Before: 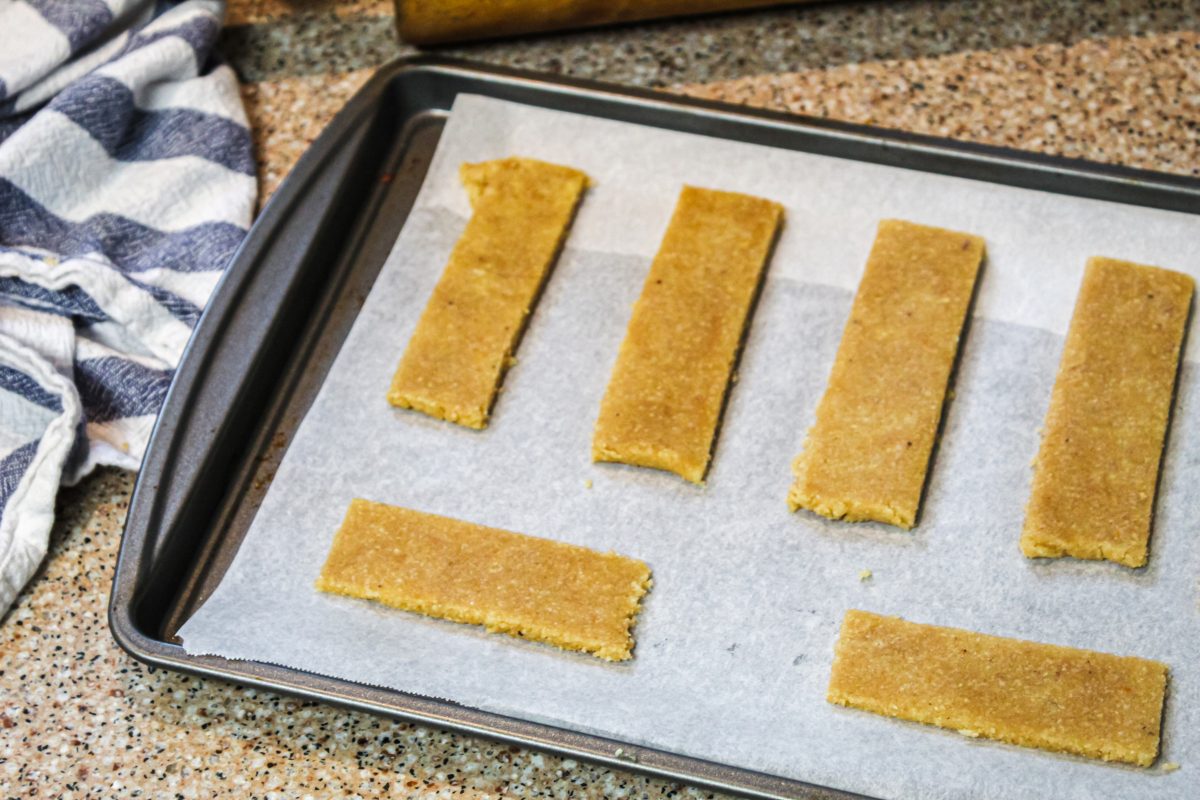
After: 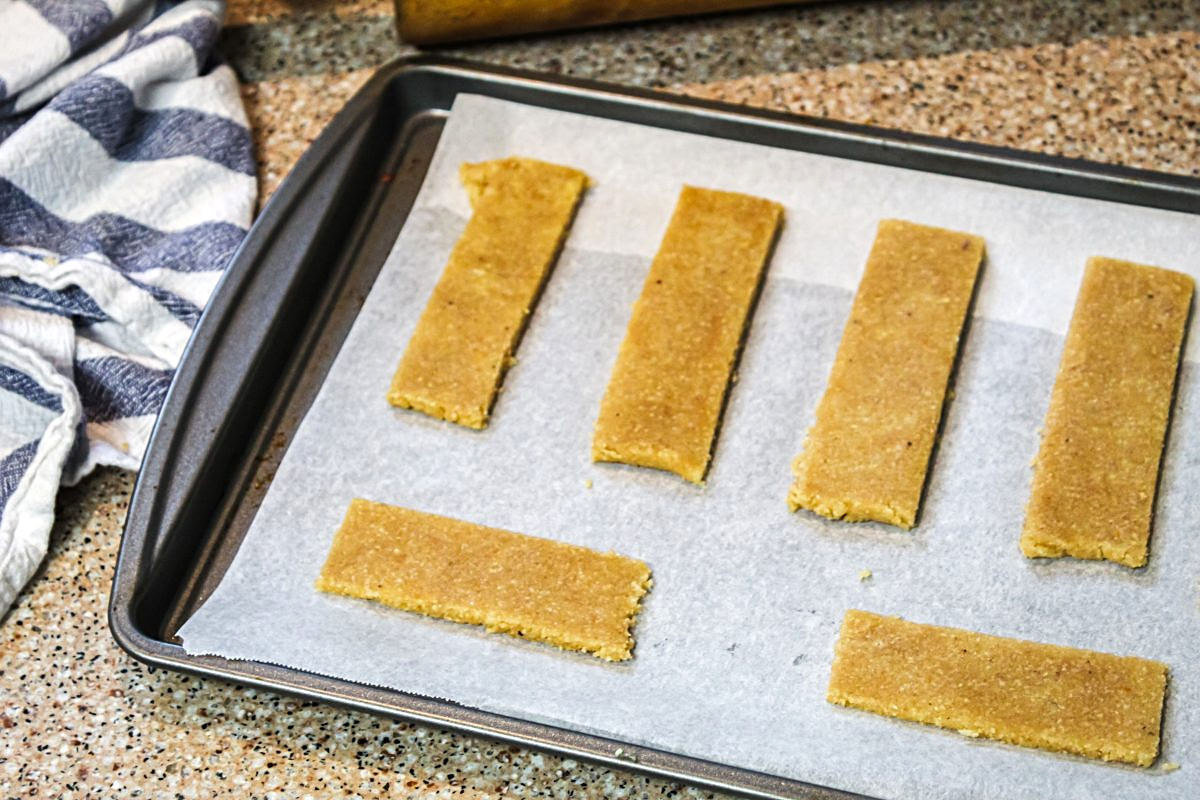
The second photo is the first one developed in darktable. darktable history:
sharpen: on, module defaults
exposure: exposure 0.127 EV, compensate highlight preservation false
